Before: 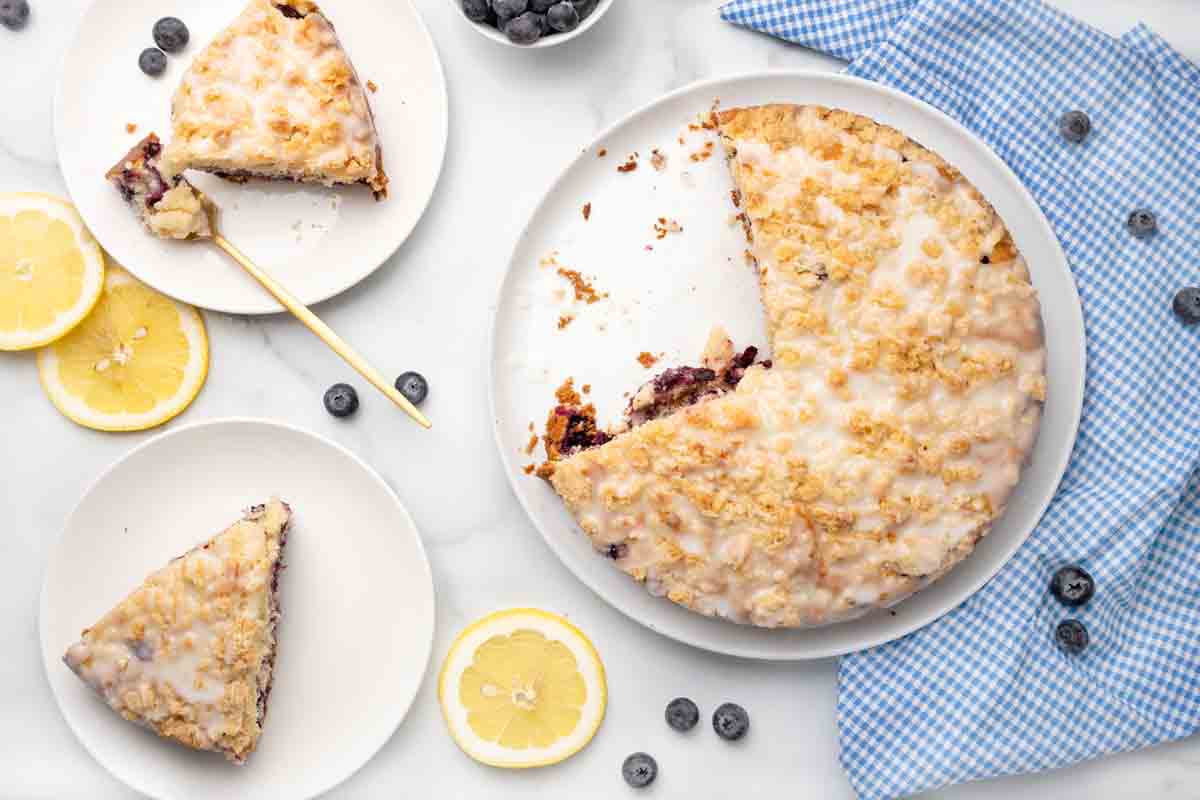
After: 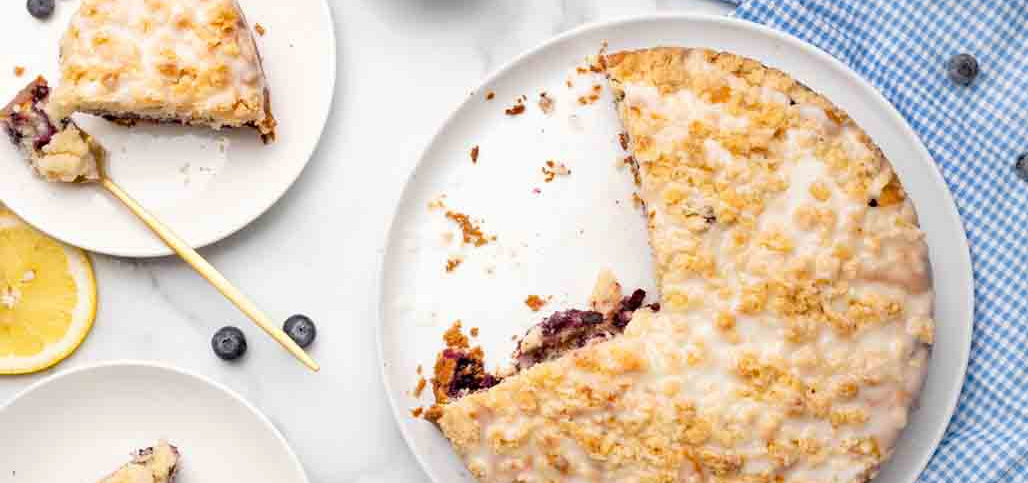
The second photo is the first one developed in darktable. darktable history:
crop and rotate: left 9.345%, top 7.22%, right 4.982%, bottom 32.331%
haze removal: compatibility mode true, adaptive false
